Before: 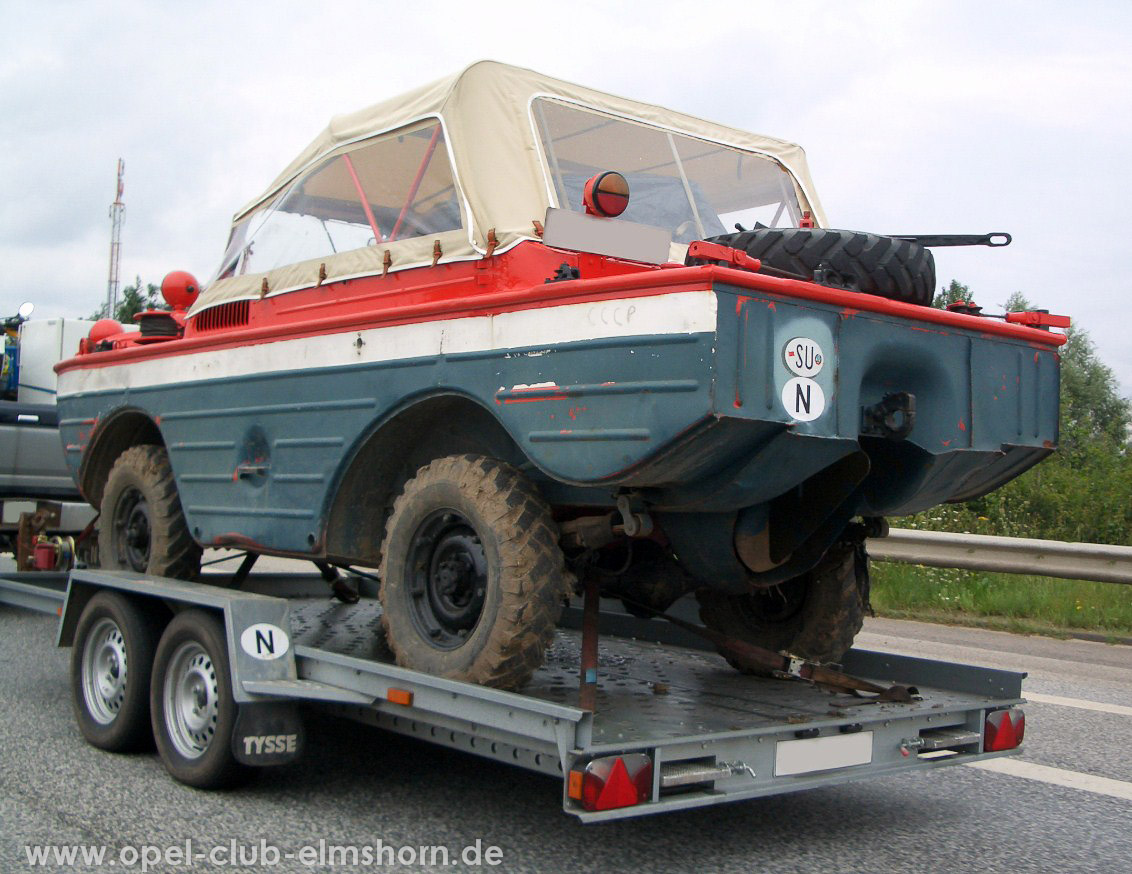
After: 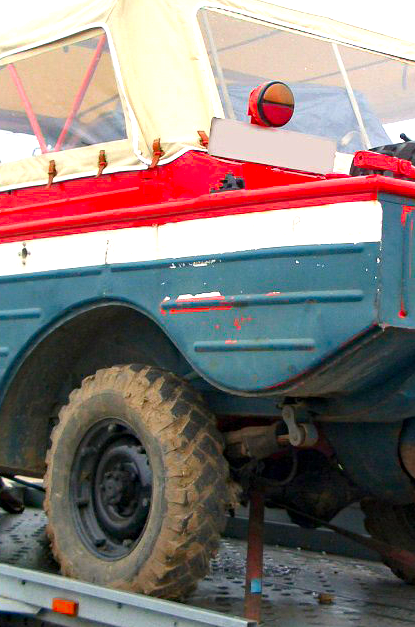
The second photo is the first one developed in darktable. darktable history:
exposure: exposure 0.794 EV, compensate highlight preservation false
crop and rotate: left 29.628%, top 10.356%, right 33.675%, bottom 17.848%
haze removal: compatibility mode true, adaptive false
color correction: highlights b* 0.007, saturation 1.33
